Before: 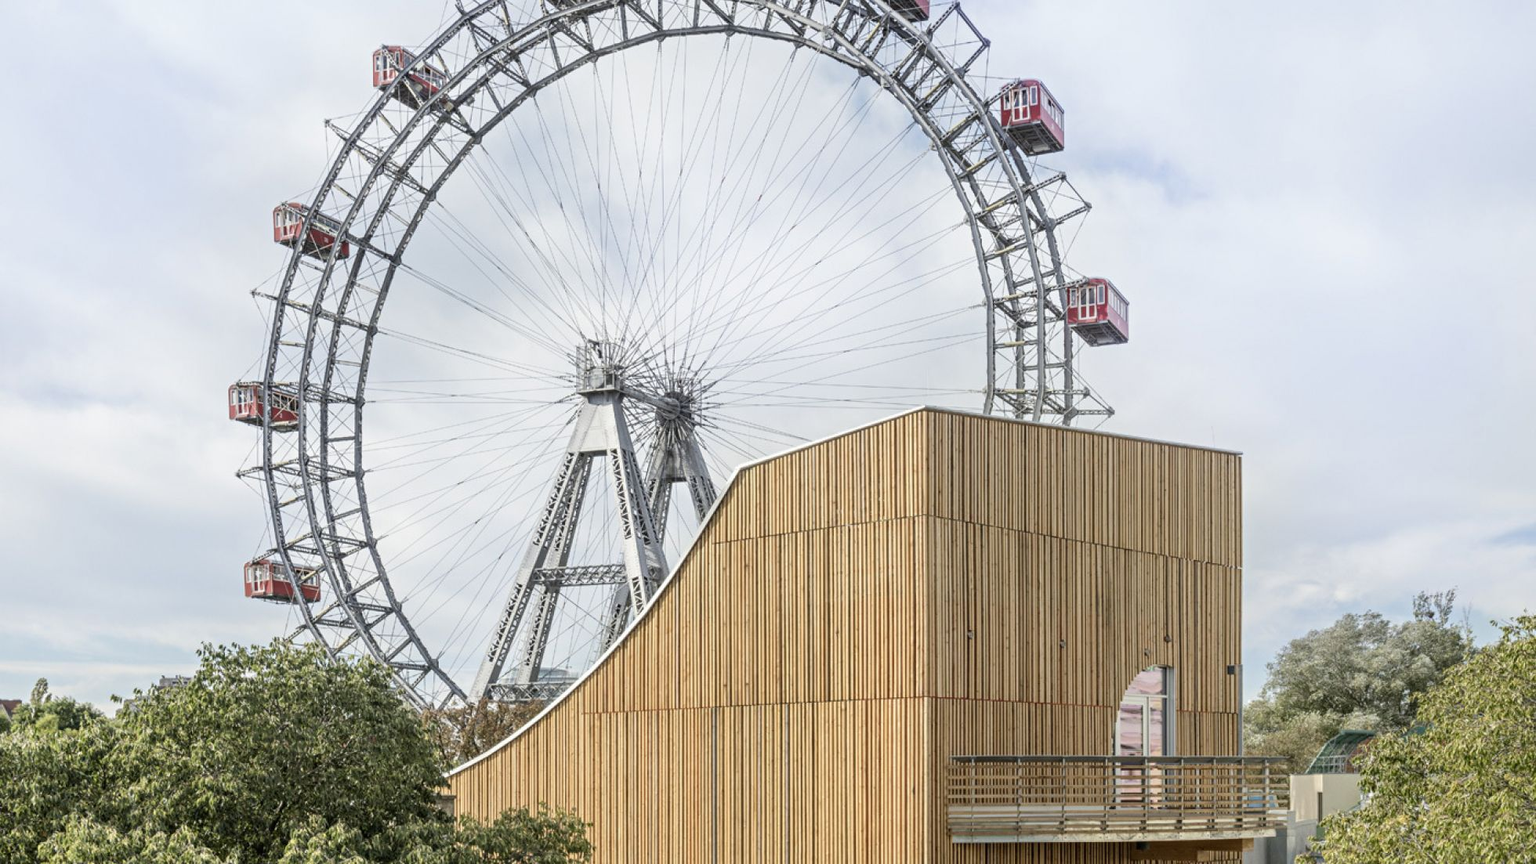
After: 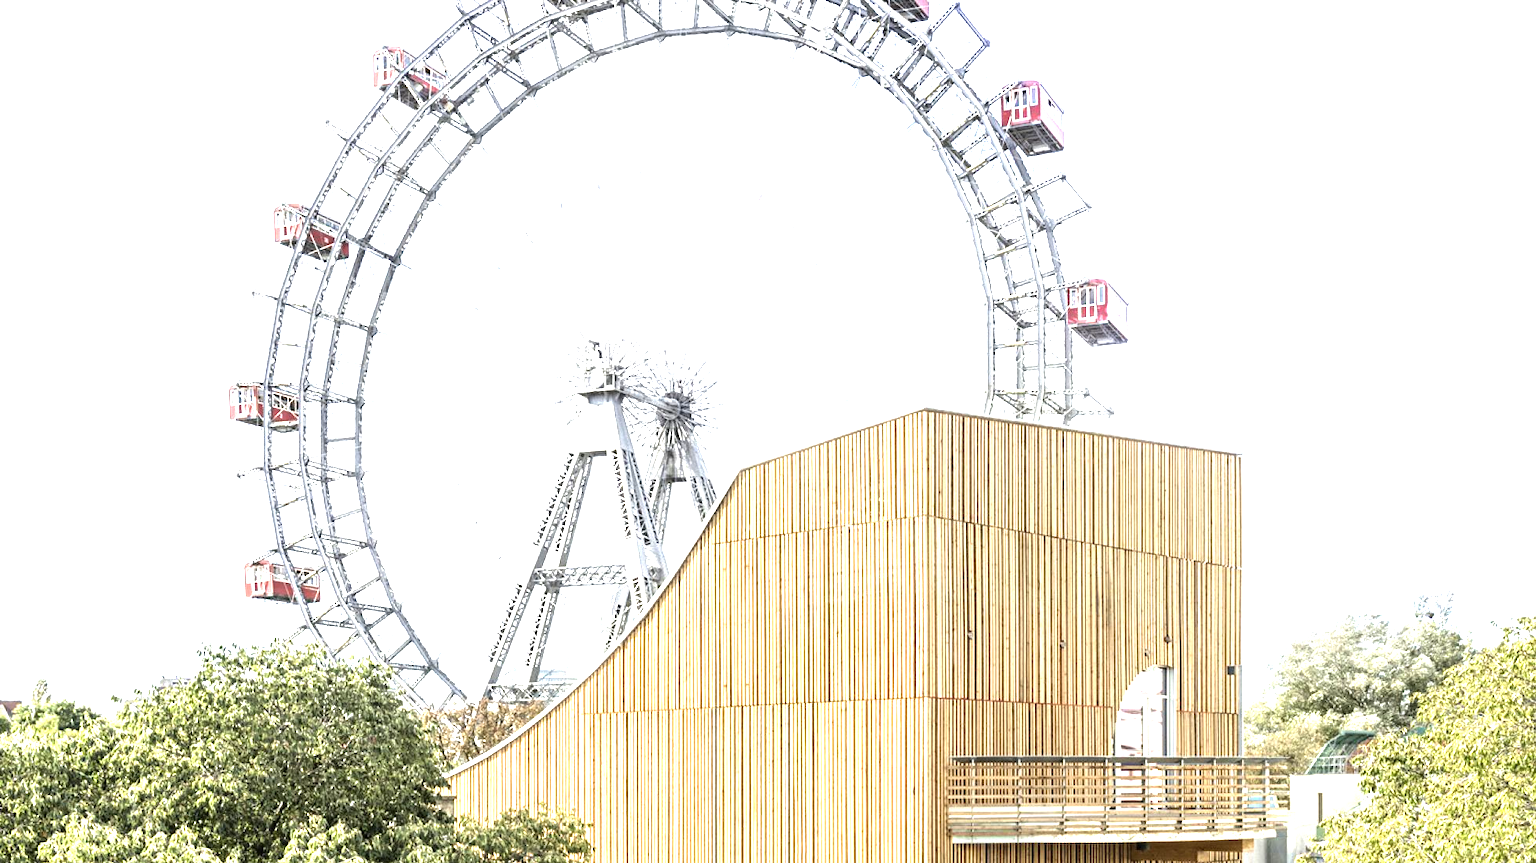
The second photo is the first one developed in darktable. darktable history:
crop: bottom 0.075%
color calibration: illuminant same as pipeline (D50), adaptation XYZ, x 0.346, y 0.357, temperature 5008.83 K
tone equalizer: -8 EV -0.439 EV, -7 EV -0.356 EV, -6 EV -0.337 EV, -5 EV -0.196 EV, -3 EV 0.205 EV, -2 EV 0.312 EV, -1 EV 0.371 EV, +0 EV 0.417 EV, edges refinement/feathering 500, mask exposure compensation -1.57 EV, preserve details no
exposure: black level correction 0, exposure 1.471 EV, compensate highlight preservation false
